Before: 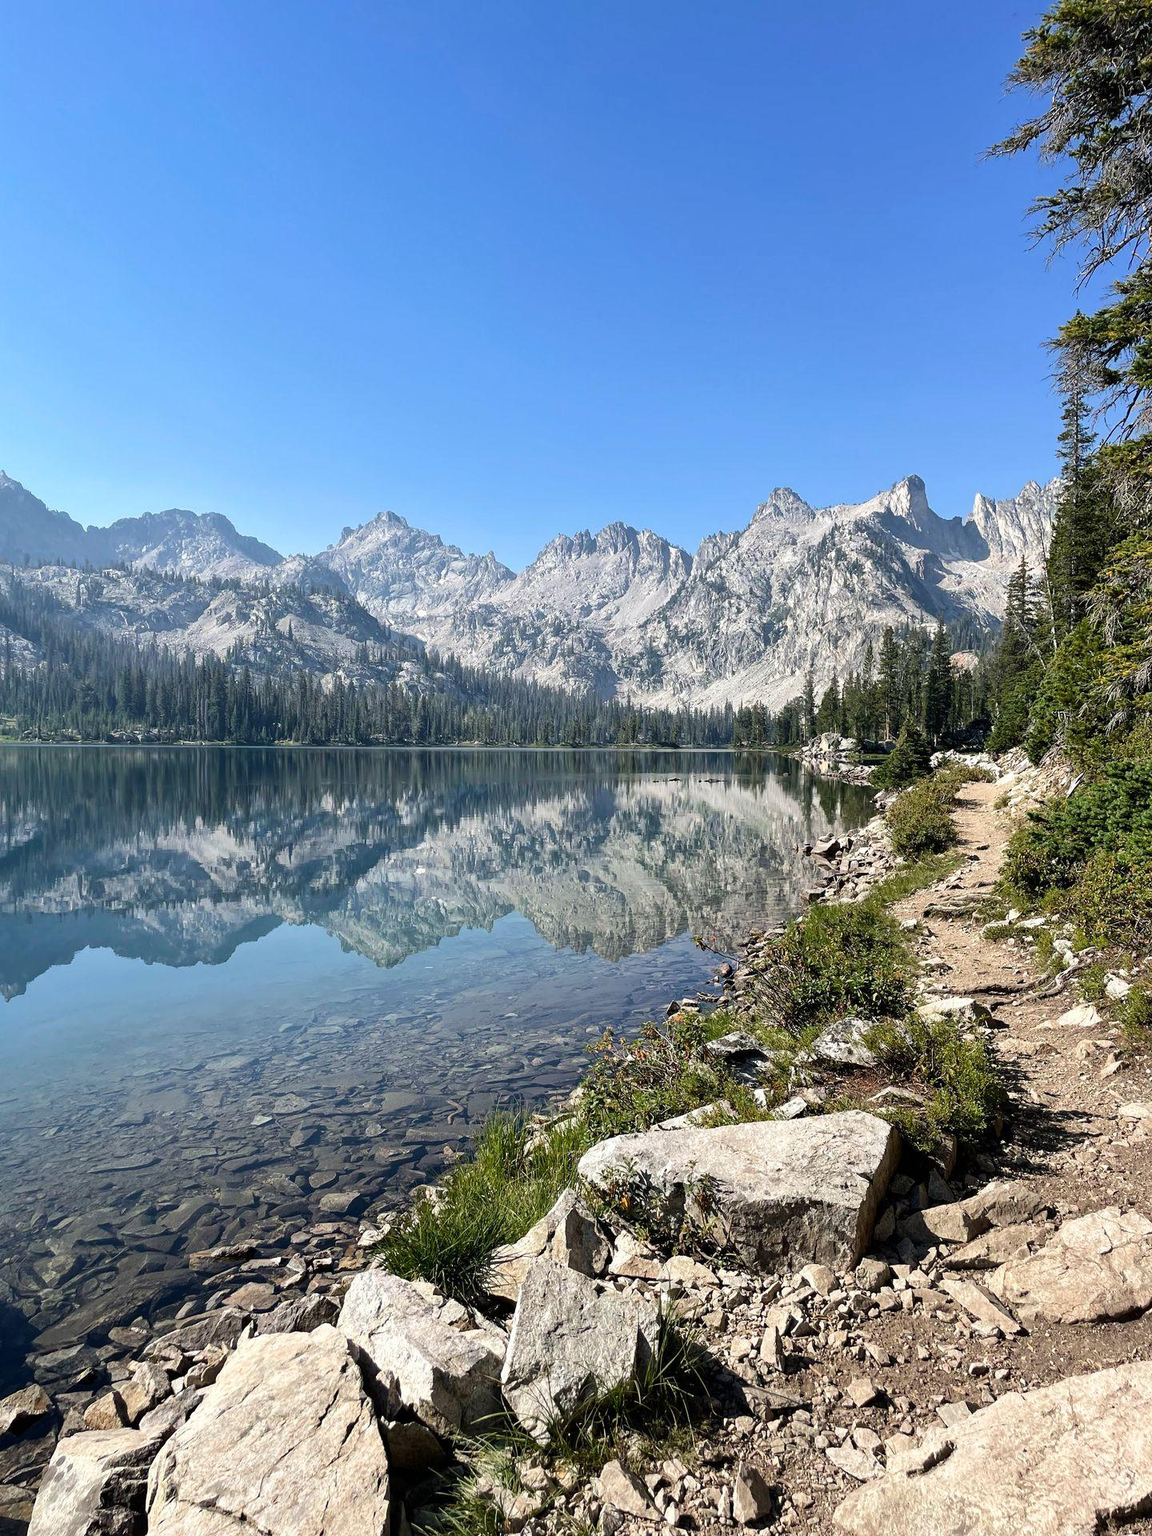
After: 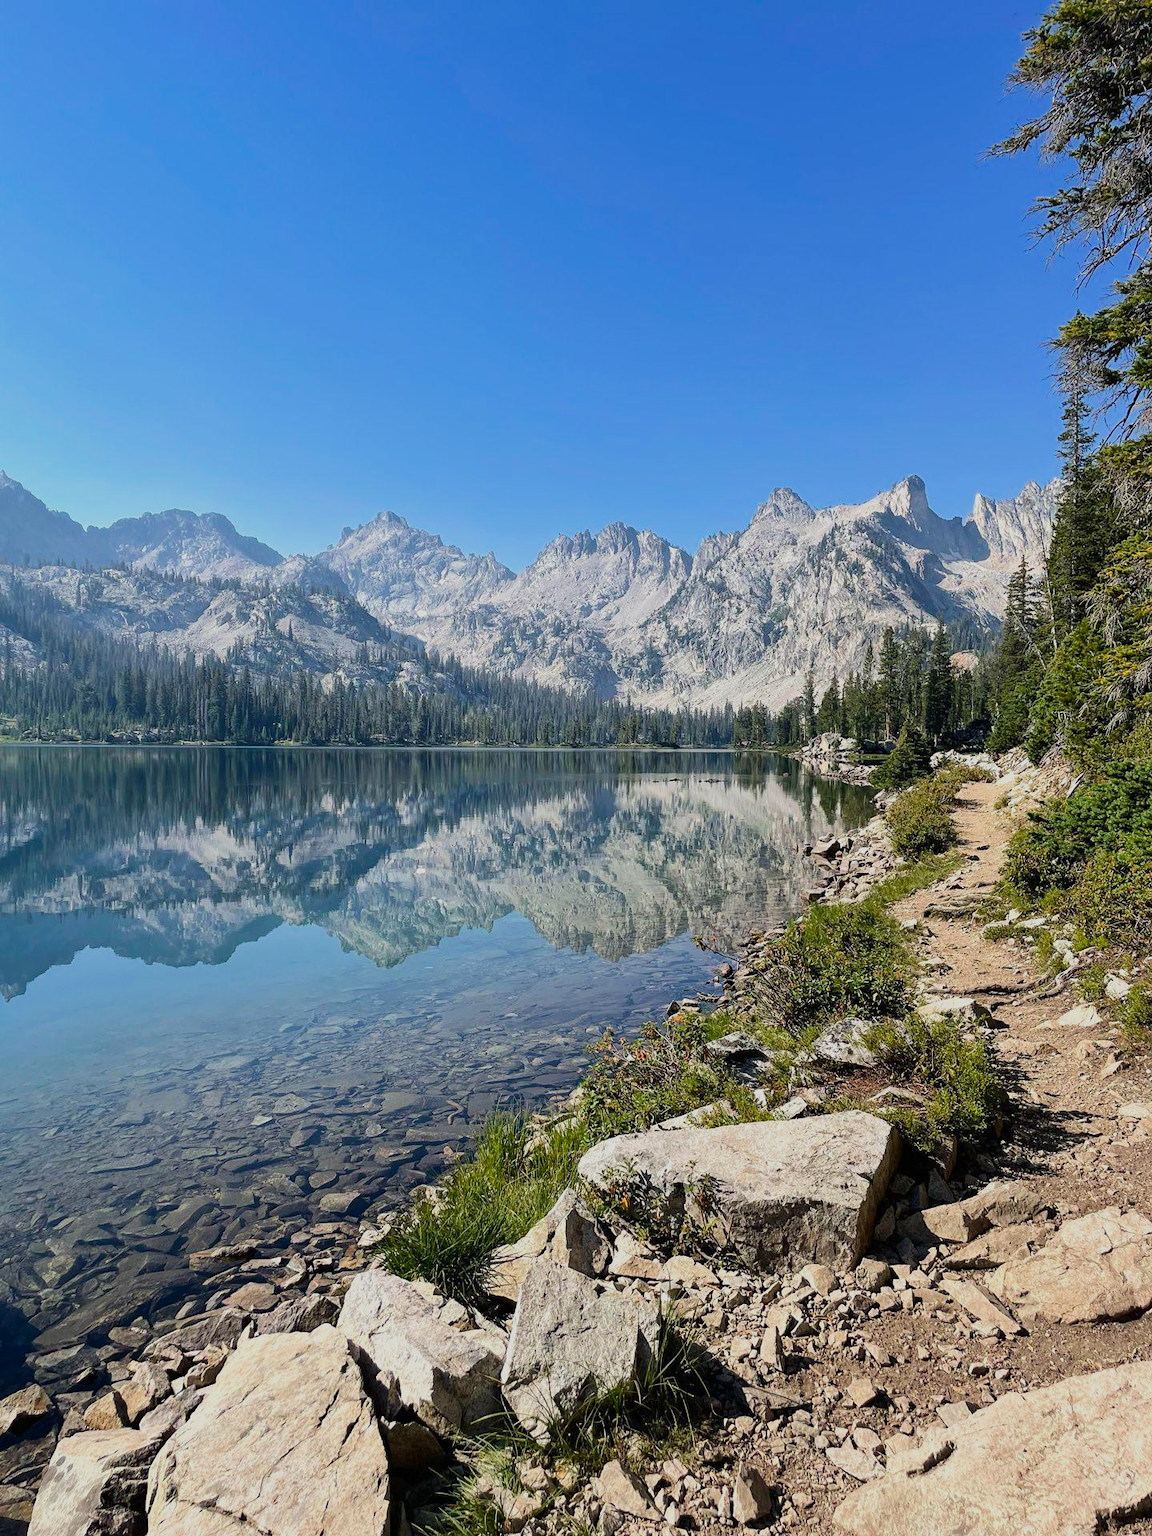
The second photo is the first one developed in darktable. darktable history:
filmic rgb: black relative exposure -14.18 EV, white relative exposure 3.36 EV, hardness 7.89, contrast 0.986, preserve chrominance max RGB, color science v6 (2022), contrast in shadows safe, contrast in highlights safe
color balance rgb: power › hue 60.3°, perceptual saturation grading › global saturation 10.306%, global vibrance 20%
